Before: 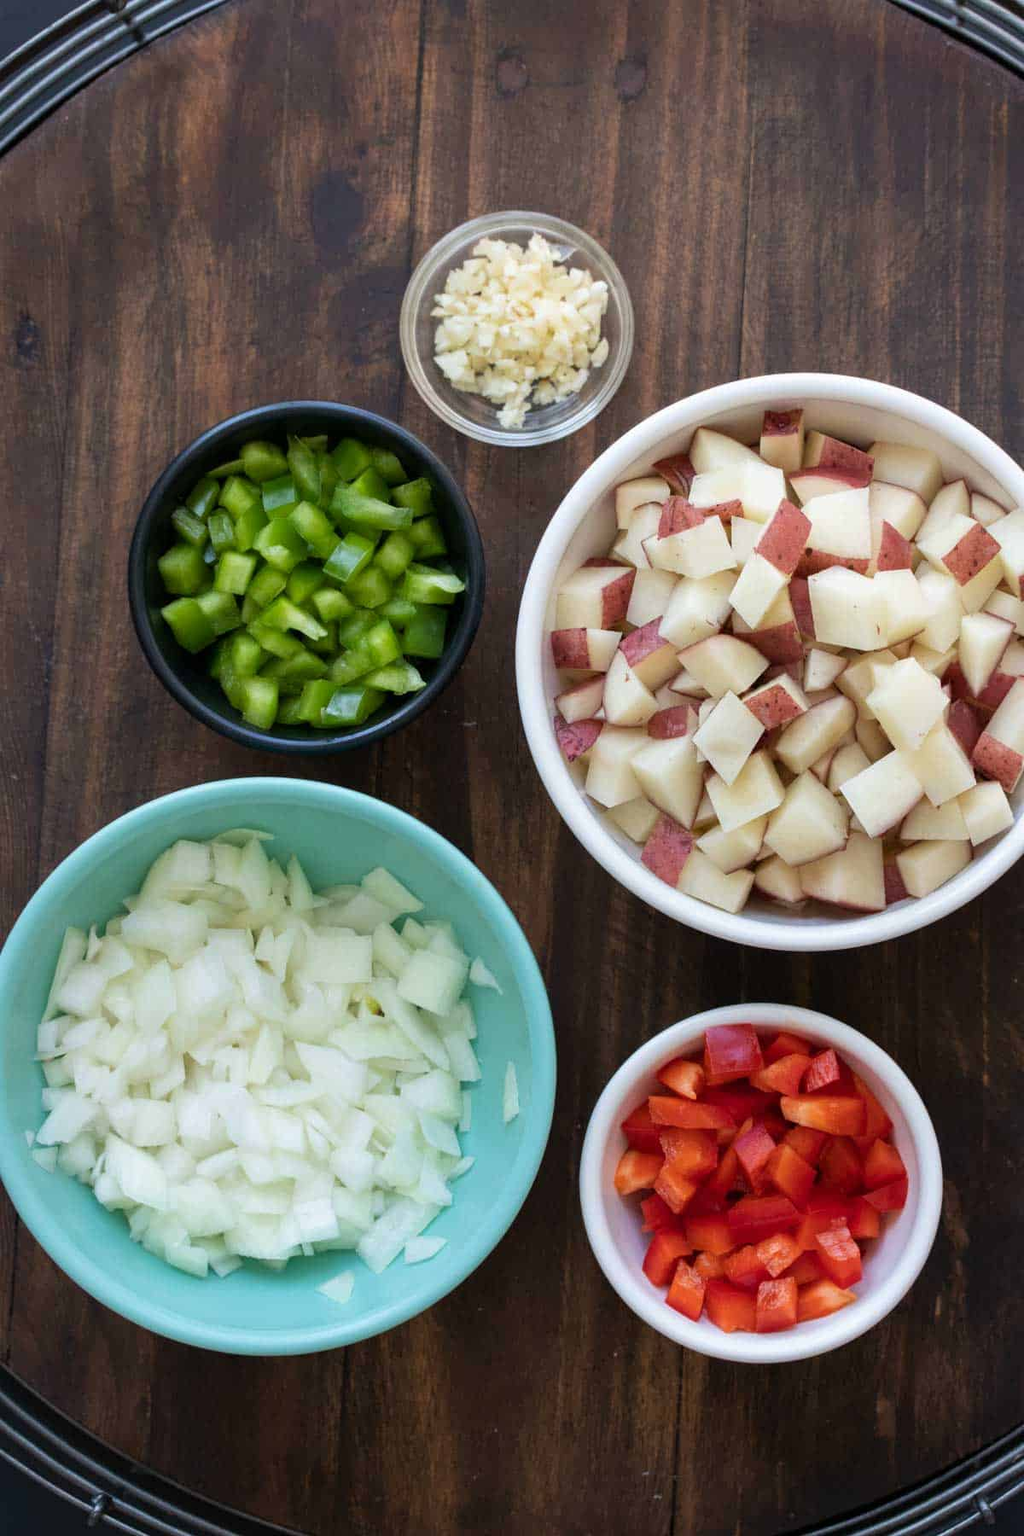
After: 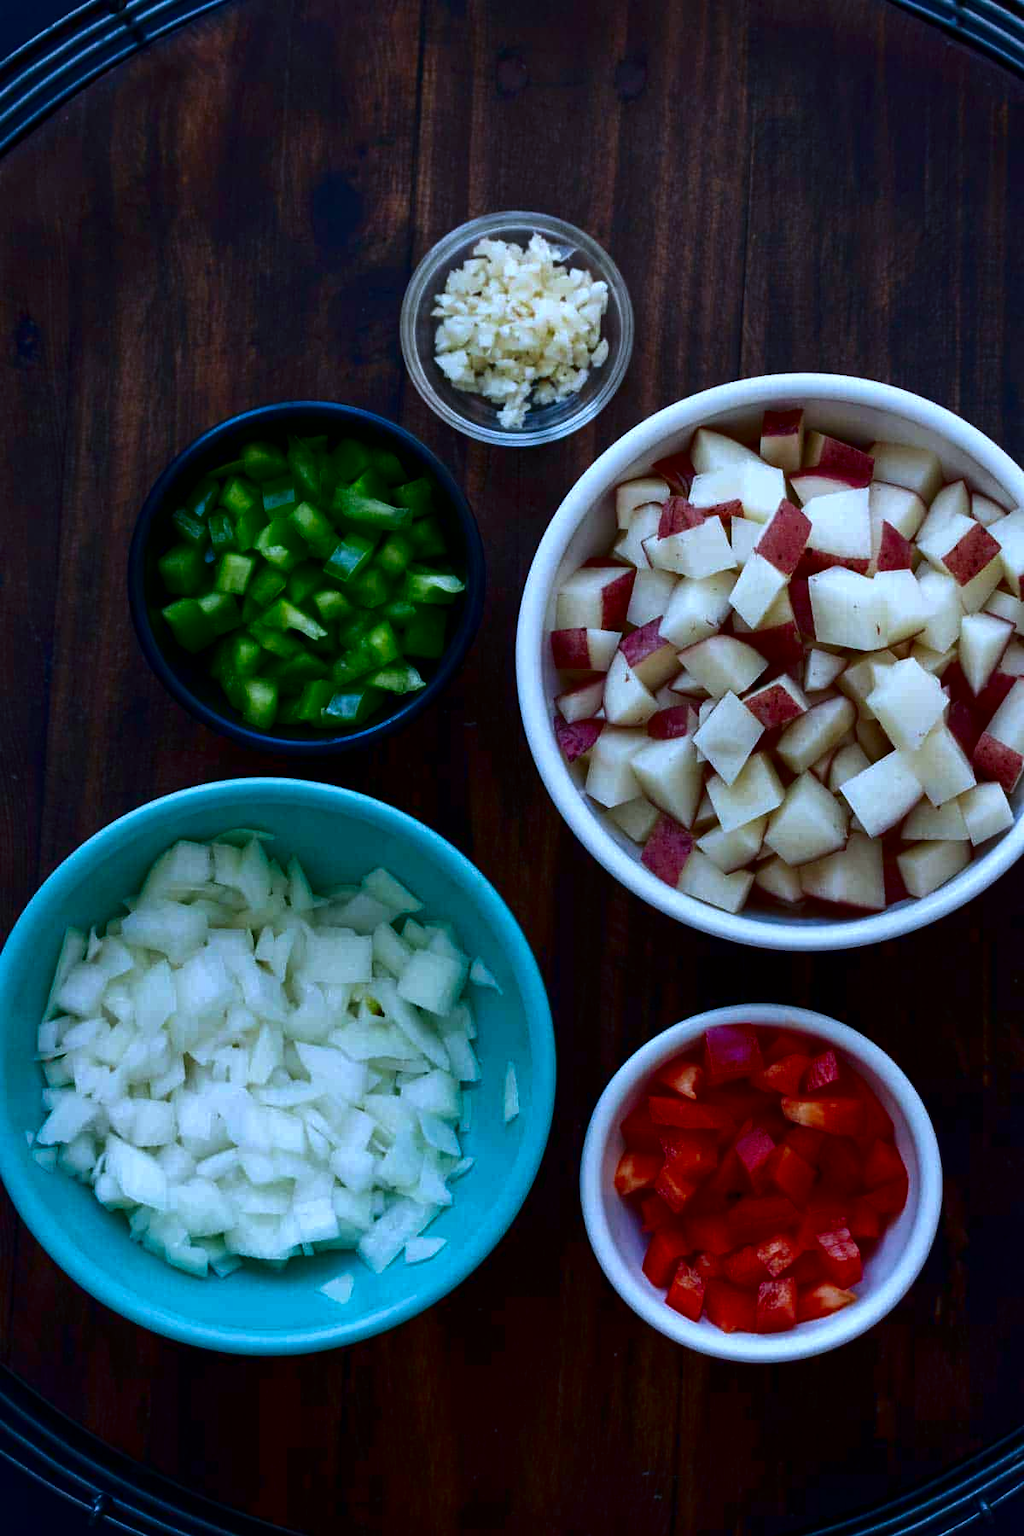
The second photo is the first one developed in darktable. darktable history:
color calibration: illuminant custom, x 0.388, y 0.387, temperature 3827.38 K
contrast brightness saturation: contrast 0.089, brightness -0.58, saturation 0.173
